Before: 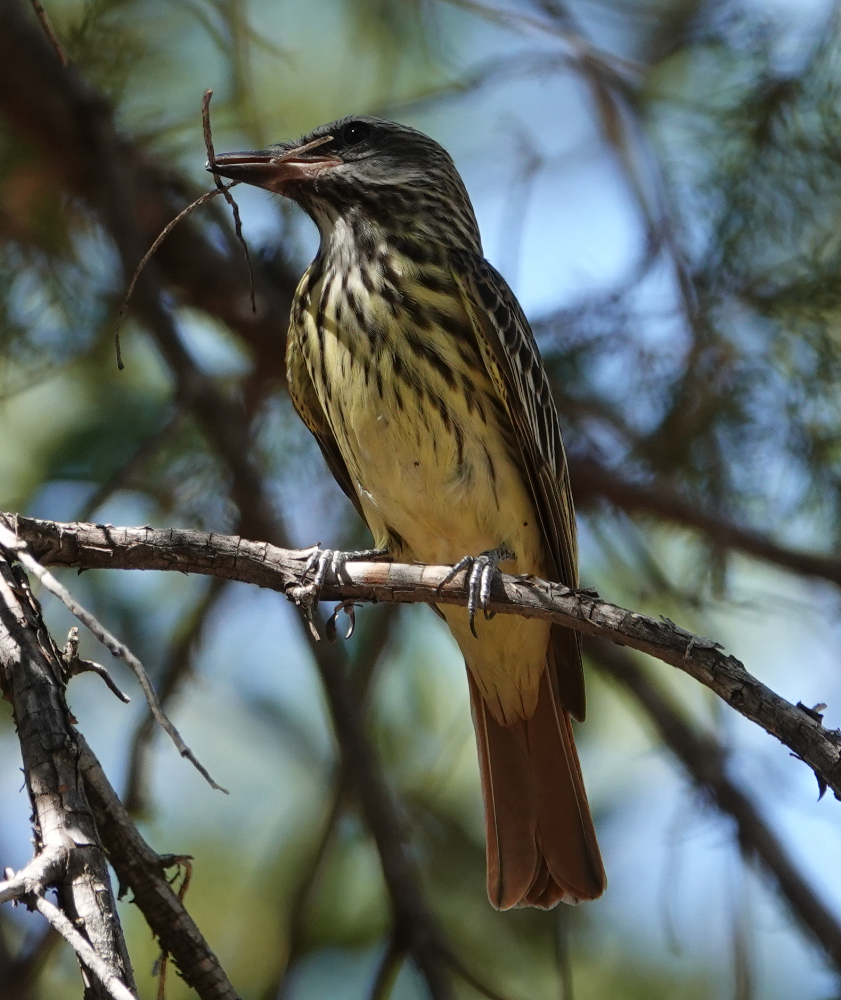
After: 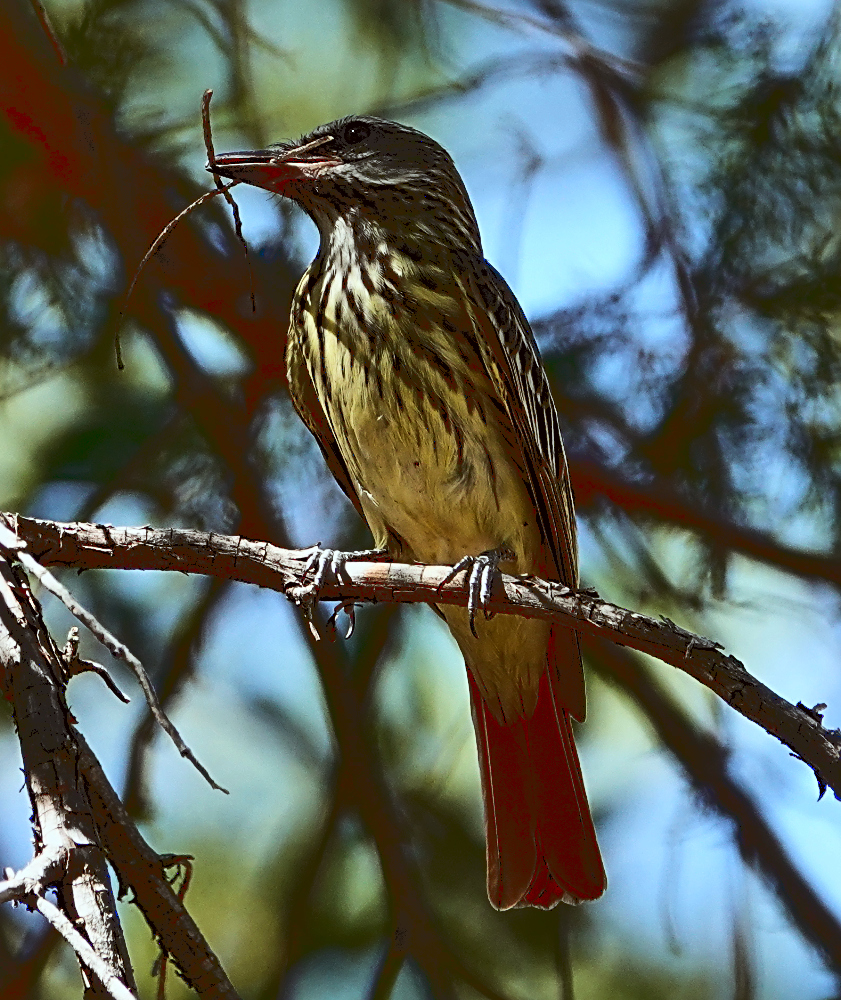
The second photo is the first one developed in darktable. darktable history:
tone curve: curves: ch0 [(0, 0) (0.003, 0.17) (0.011, 0.17) (0.025, 0.17) (0.044, 0.168) (0.069, 0.167) (0.1, 0.173) (0.136, 0.181) (0.177, 0.199) (0.224, 0.226) (0.277, 0.271) (0.335, 0.333) (0.399, 0.419) (0.468, 0.52) (0.543, 0.621) (0.623, 0.716) (0.709, 0.795) (0.801, 0.867) (0.898, 0.914) (1, 1)], color space Lab, linked channels, preserve colors none
contrast brightness saturation: contrast 0.066, brightness -0.125, saturation 0.054
sharpen: radius 2.569, amount 0.698
color correction: highlights a* -4.91, highlights b* -3.42, shadows a* 3.98, shadows b* 4.16
filmic rgb: black relative exposure -7.65 EV, white relative exposure 4.56 EV, hardness 3.61, color science v6 (2022)
levels: levels [0.055, 0.477, 0.9]
shadows and highlights: low approximation 0.01, soften with gaussian
color calibration: illuminant same as pipeline (D50), adaptation XYZ, x 0.345, y 0.359, temperature 5023.48 K
